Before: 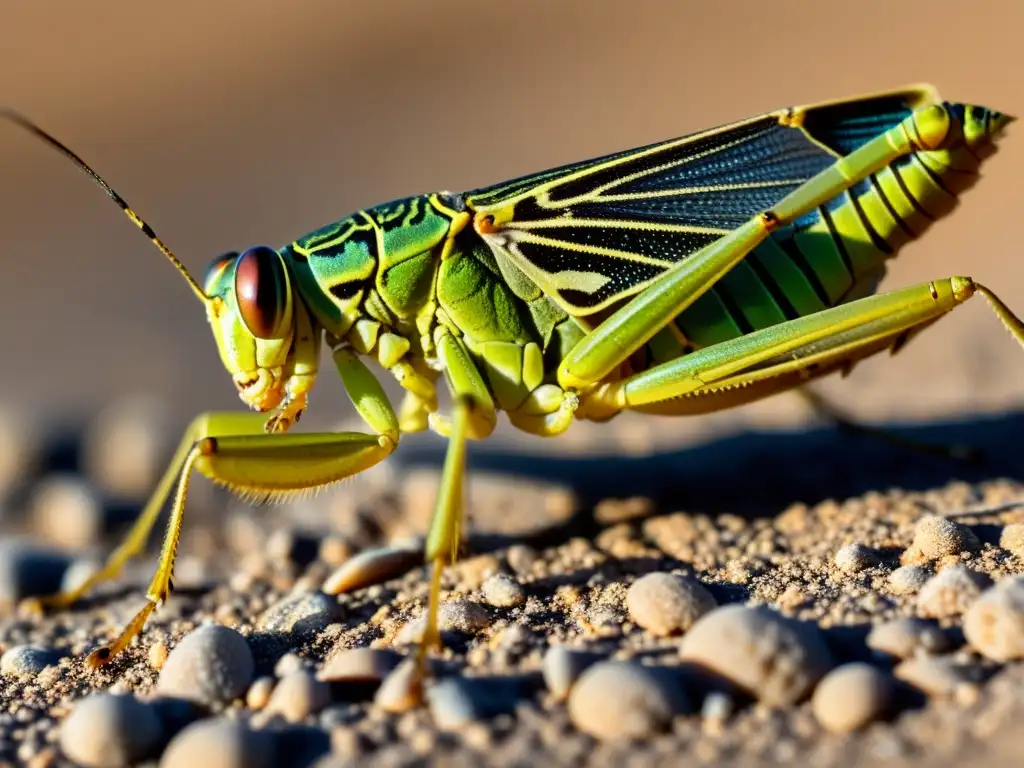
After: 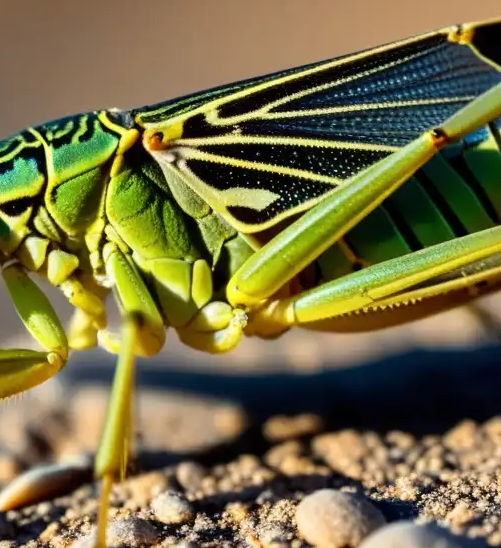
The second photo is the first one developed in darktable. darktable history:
shadows and highlights: shadows 11.99, white point adjustment 1.12, soften with gaussian
crop: left 32.39%, top 10.932%, right 18.608%, bottom 17.586%
